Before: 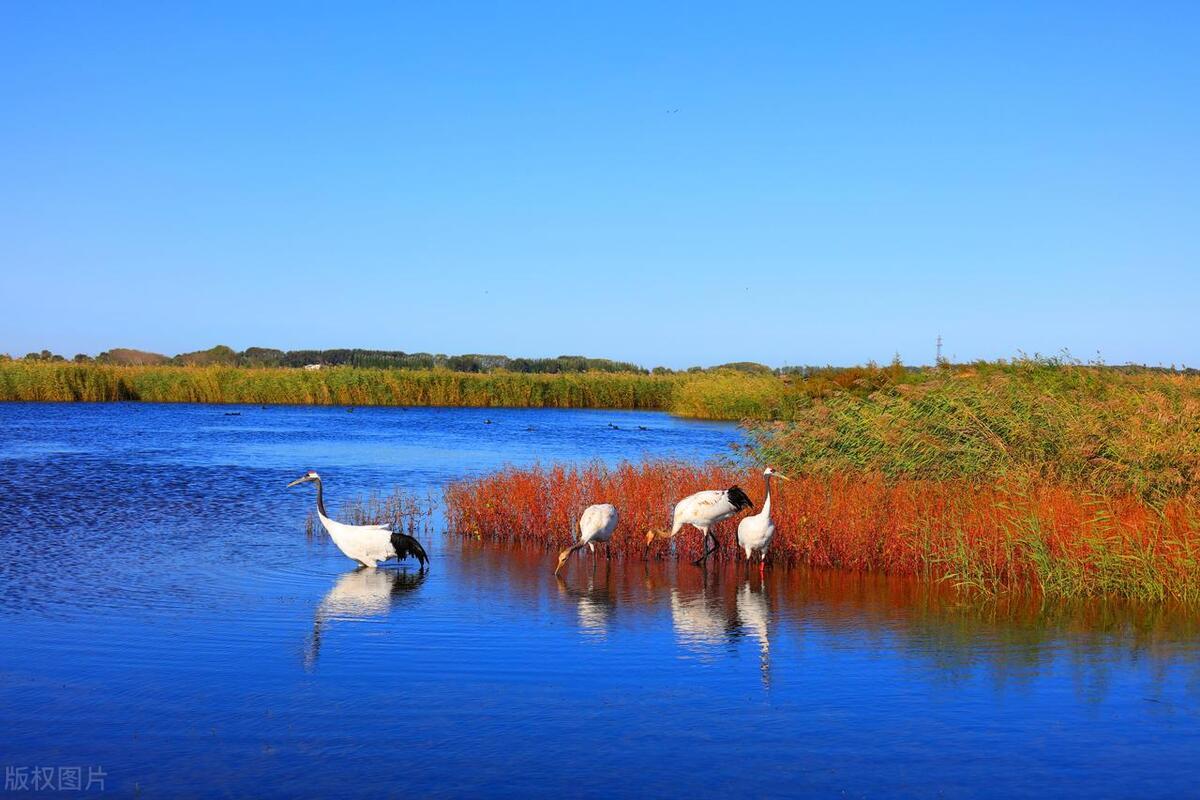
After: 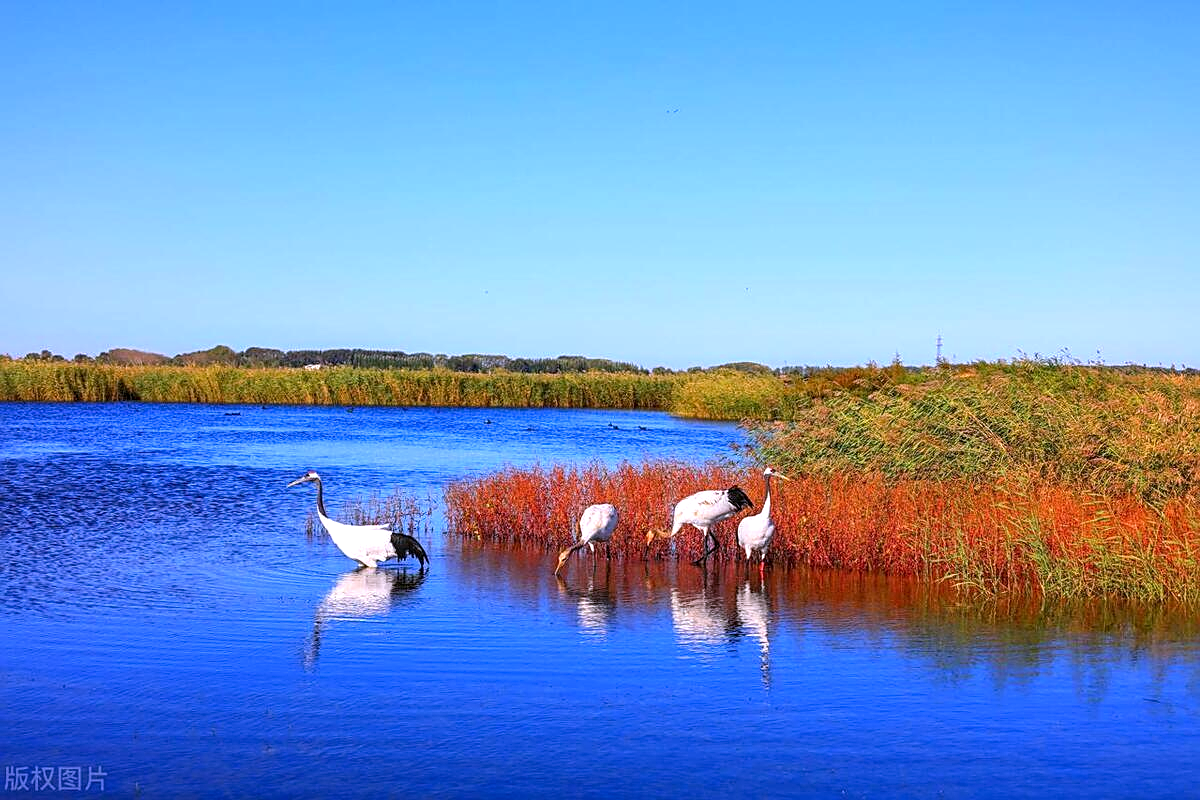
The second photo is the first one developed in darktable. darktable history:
local contrast: on, module defaults
sharpen: on, module defaults
white balance: red 1.042, blue 1.17
exposure: exposure 0.217 EV, compensate highlight preservation false
